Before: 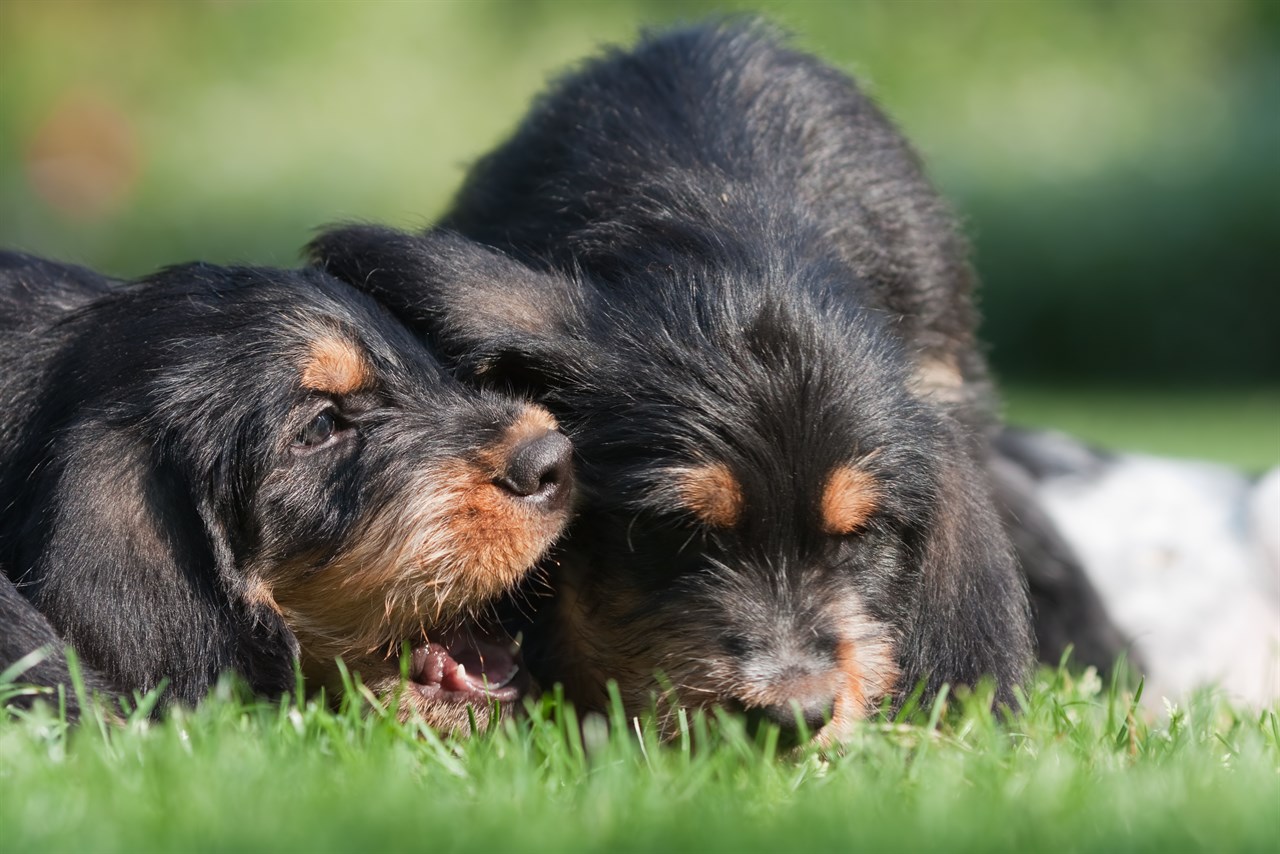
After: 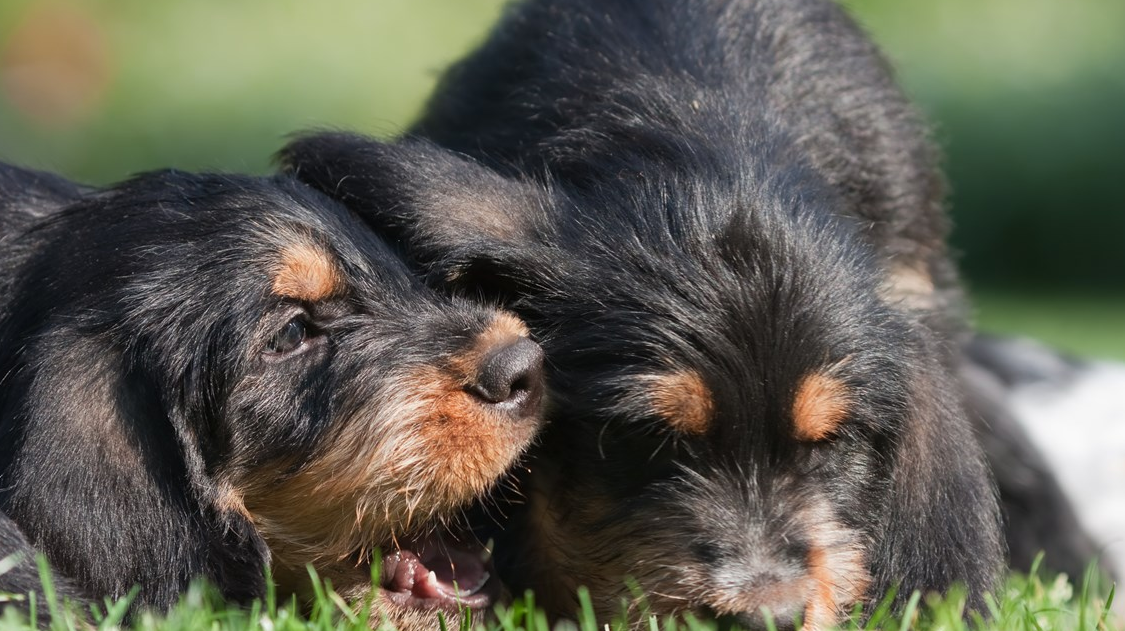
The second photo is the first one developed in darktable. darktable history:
exposure: compensate highlight preservation false
crop and rotate: left 2.279%, top 11.074%, right 9.806%, bottom 15.011%
